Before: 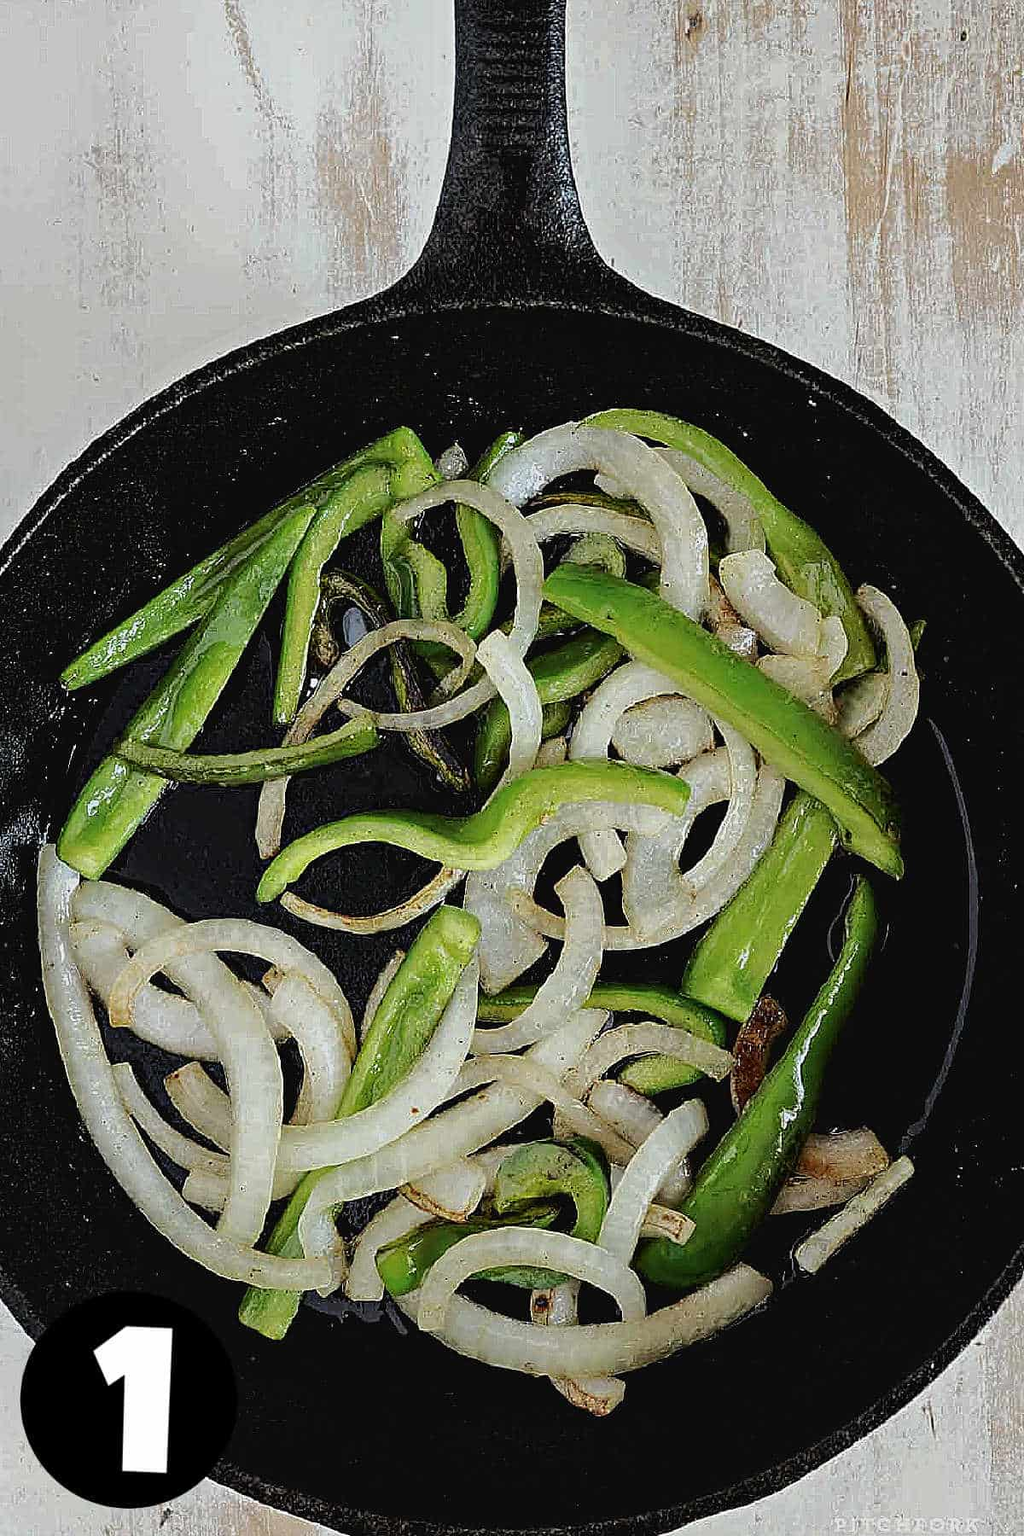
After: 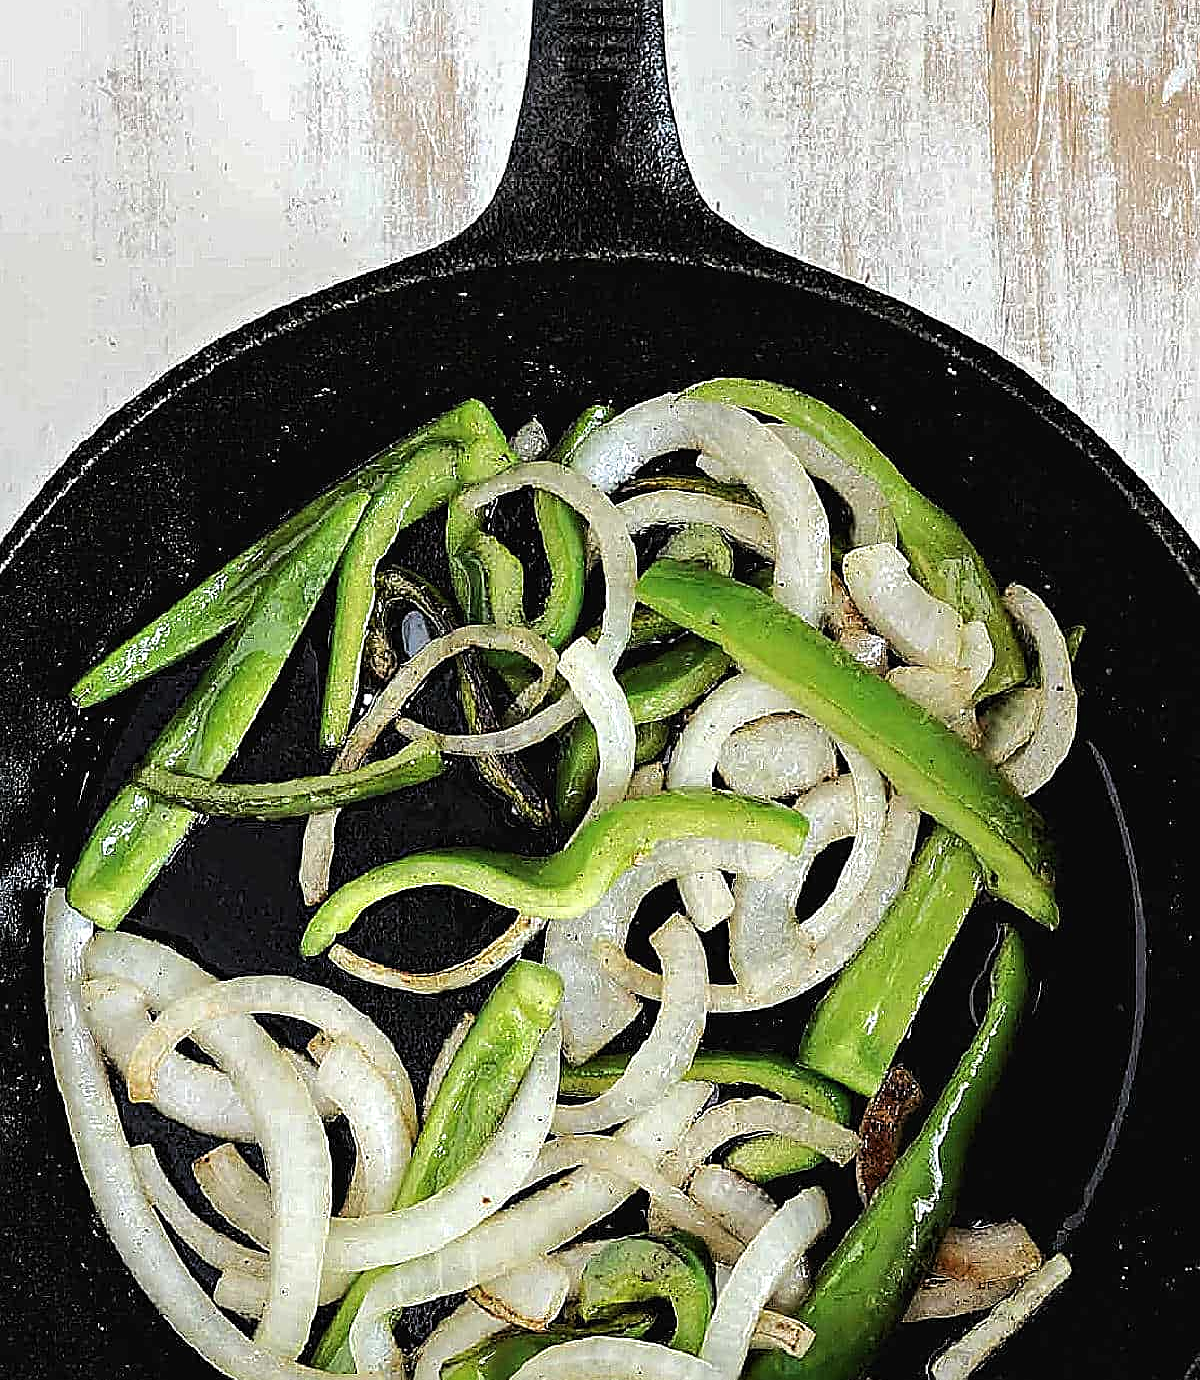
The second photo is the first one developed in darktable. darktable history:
crop: top 5.667%, bottom 17.637%
exposure: black level correction 0, exposure 0.5 EV, compensate highlight preservation false
levels: levels [0.026, 0.507, 0.987]
sharpen: radius 1.864, amount 0.398, threshold 1.271
